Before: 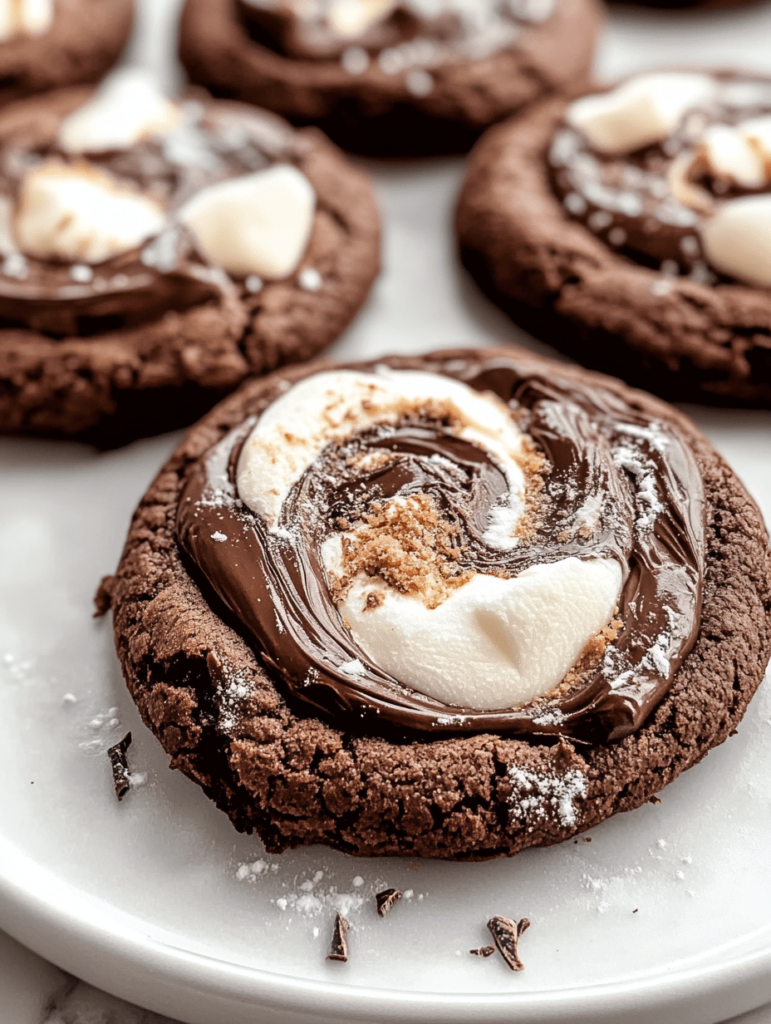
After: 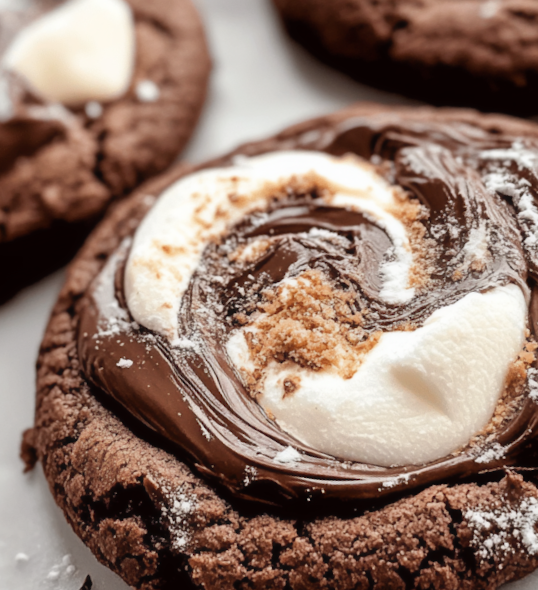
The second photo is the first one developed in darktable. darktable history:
contrast equalizer: octaves 7, y [[0.502, 0.505, 0.512, 0.529, 0.564, 0.588], [0.5 ×6], [0.502, 0.505, 0.512, 0.529, 0.564, 0.588], [0, 0.001, 0.001, 0.004, 0.008, 0.011], [0, 0.001, 0.001, 0.004, 0.008, 0.011]], mix -1
crop: left 15.419%, right 17.914%
rotate and perspective: rotation -14.8°, crop left 0.1, crop right 0.903, crop top 0.25, crop bottom 0.748
